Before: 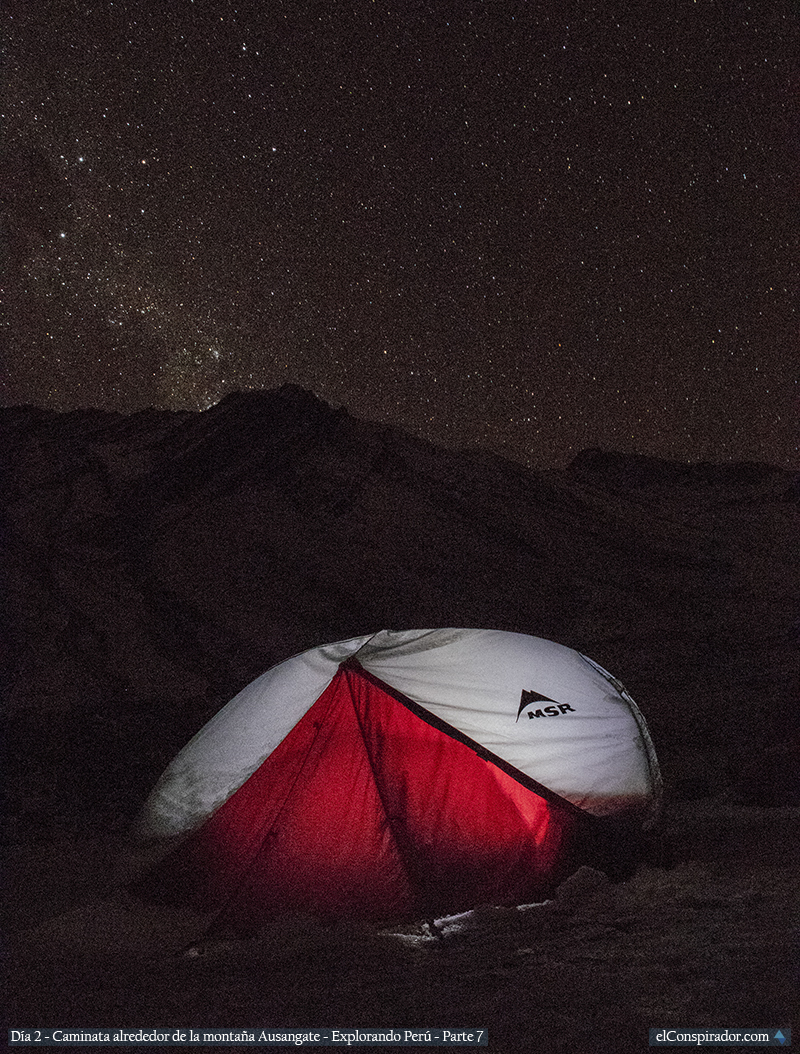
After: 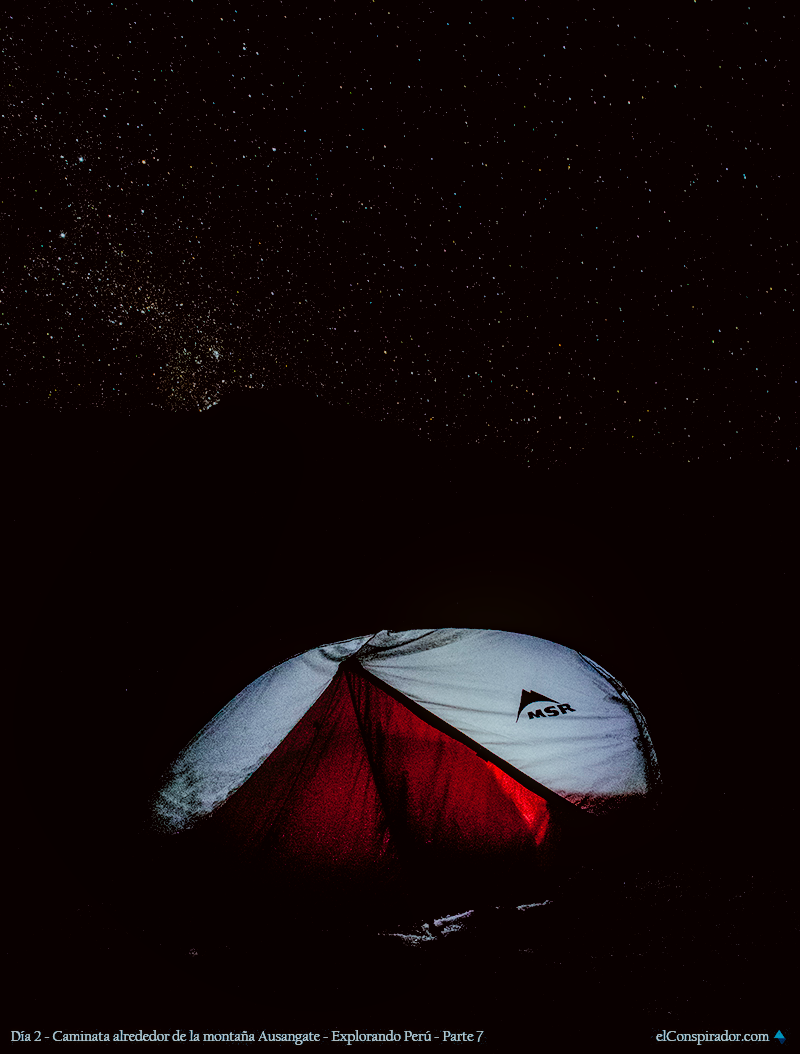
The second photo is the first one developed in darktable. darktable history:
local contrast: detail 130%
color balance rgb: perceptual saturation grading › global saturation 30%, global vibrance 20%
color correction: highlights a* -2.73, highlights b* -2.09, shadows a* 2.41, shadows b* 2.73
white balance: red 0.925, blue 1.046
filmic rgb: black relative exposure -2.85 EV, white relative exposure 4.56 EV, hardness 1.77, contrast 1.25, preserve chrominance no, color science v5 (2021)
